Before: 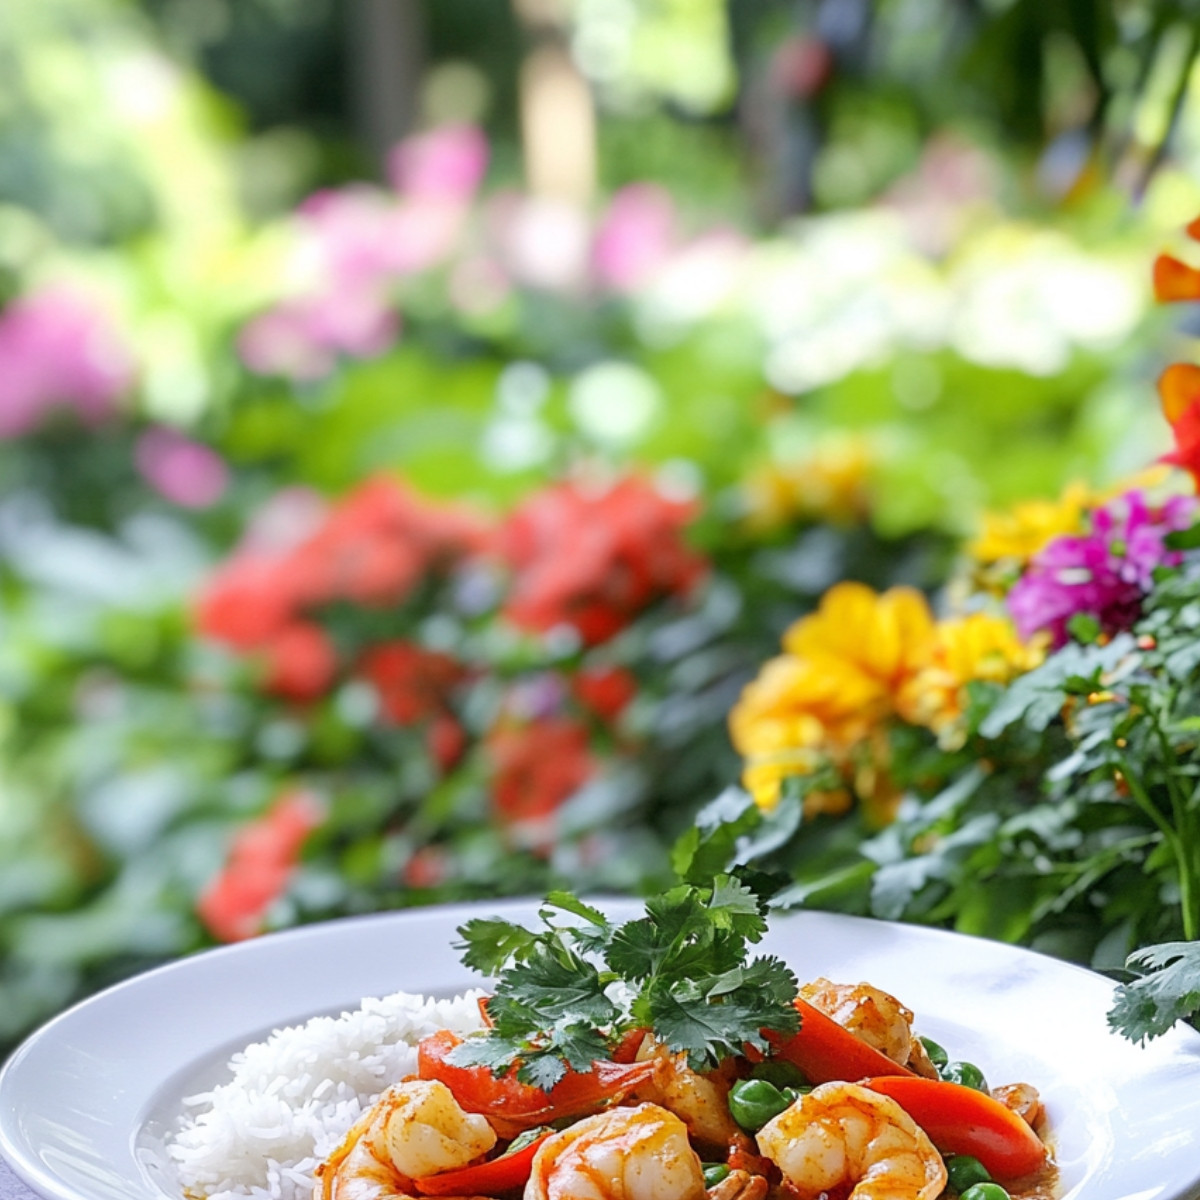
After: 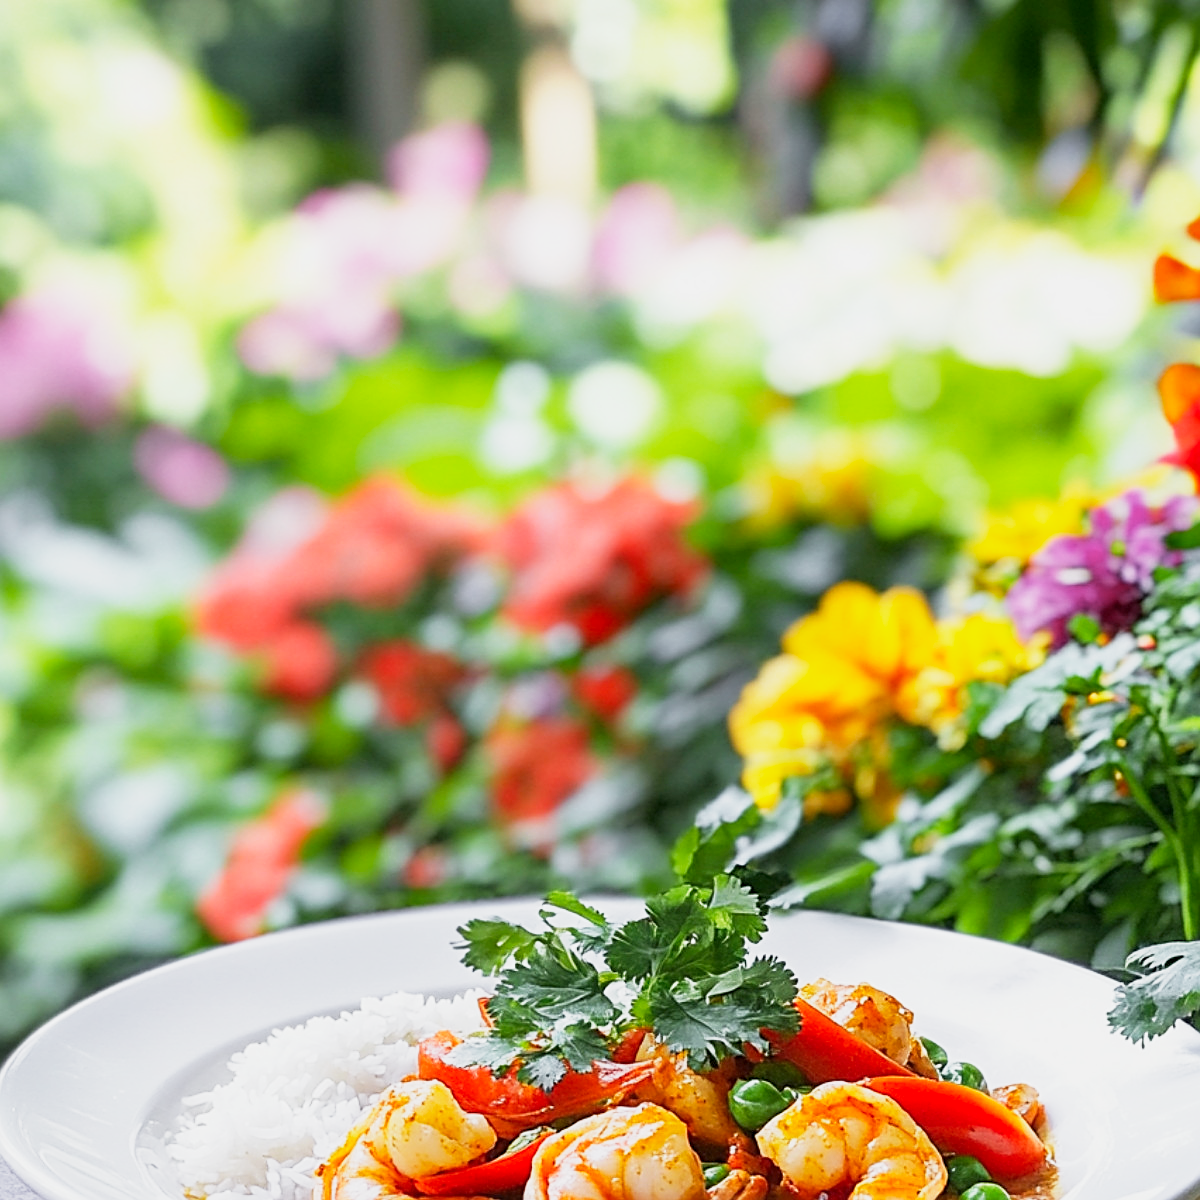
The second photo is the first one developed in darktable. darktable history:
base curve: curves: ch0 [(0, 0) (0.088, 0.125) (0.176, 0.251) (0.354, 0.501) (0.613, 0.749) (1, 0.877)], preserve colors none
sharpen: on, module defaults
color zones: curves: ch1 [(0.25, 0.61) (0.75, 0.248)]
